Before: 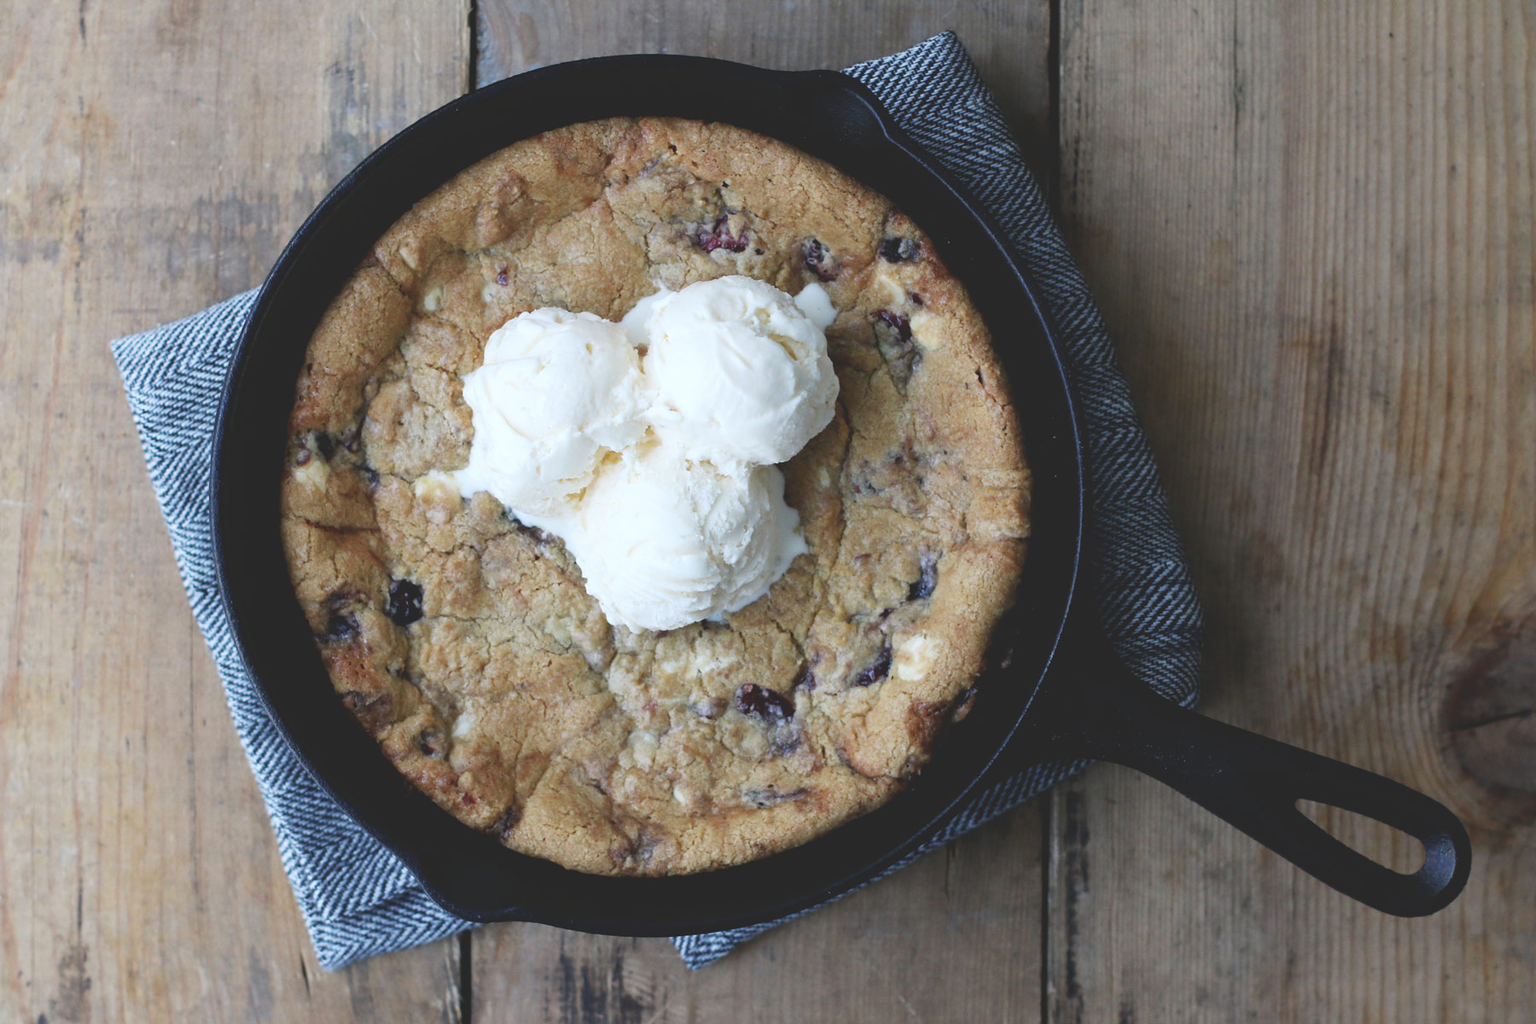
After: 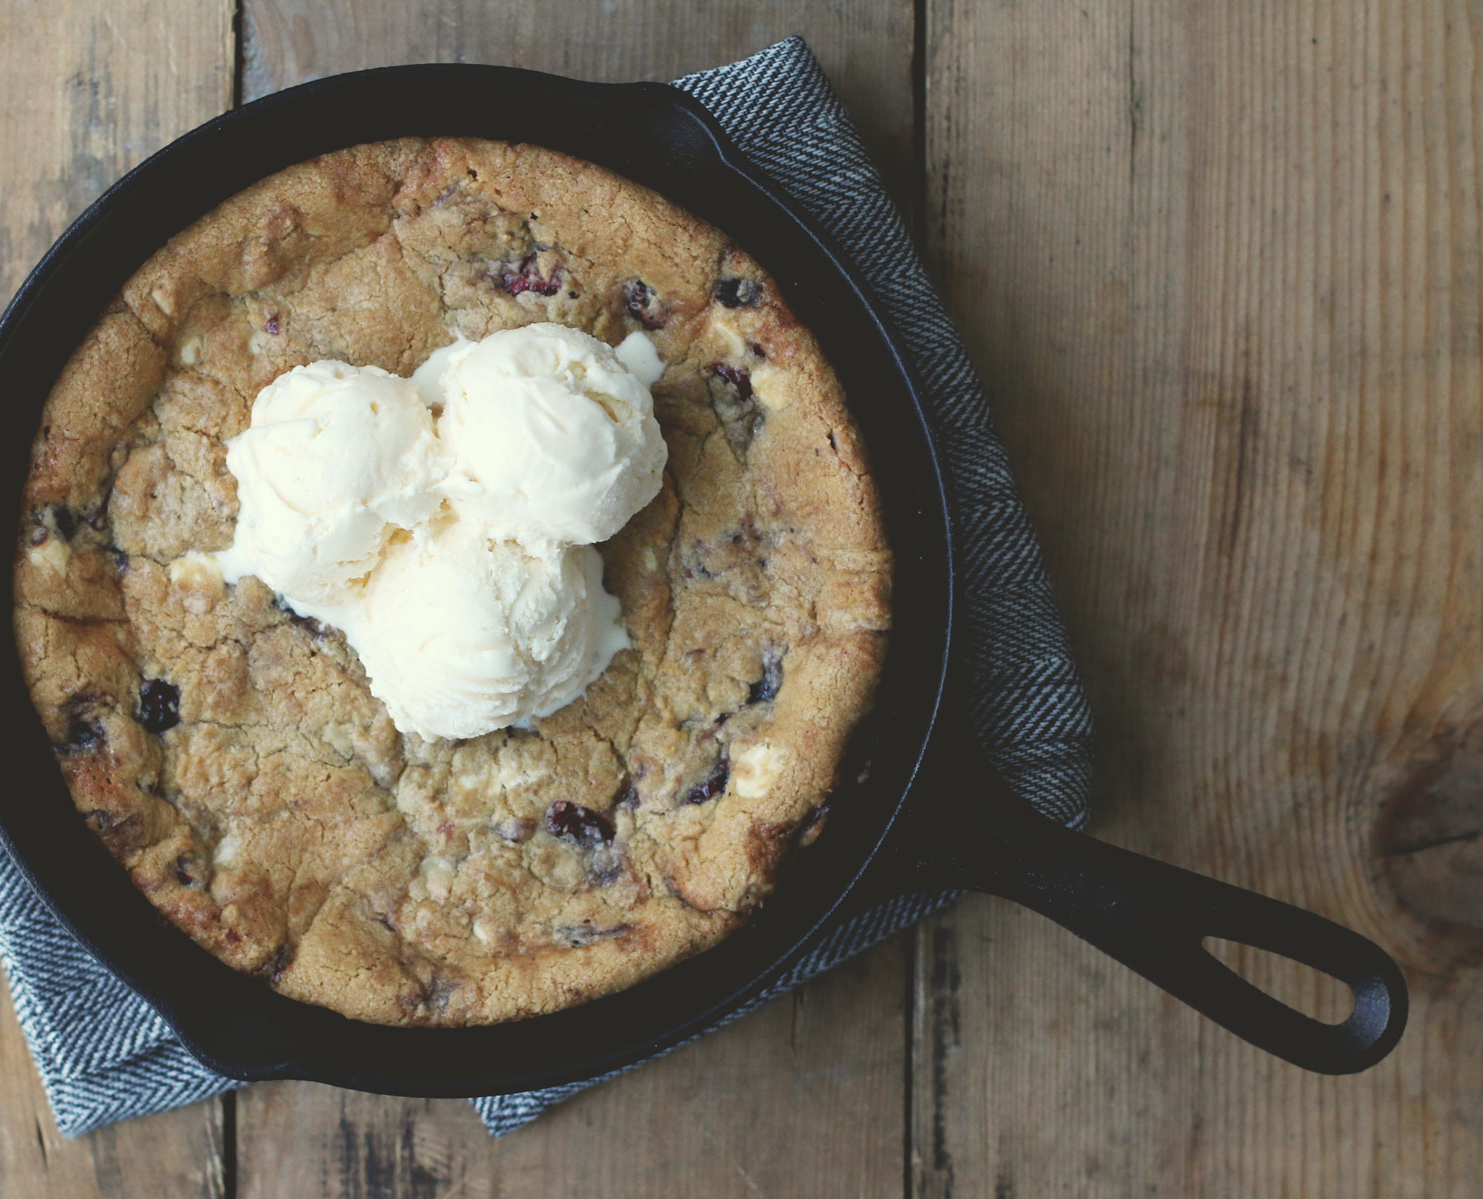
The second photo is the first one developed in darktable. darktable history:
crop: left 17.582%, bottom 0.031%
white balance: red 1.029, blue 0.92
